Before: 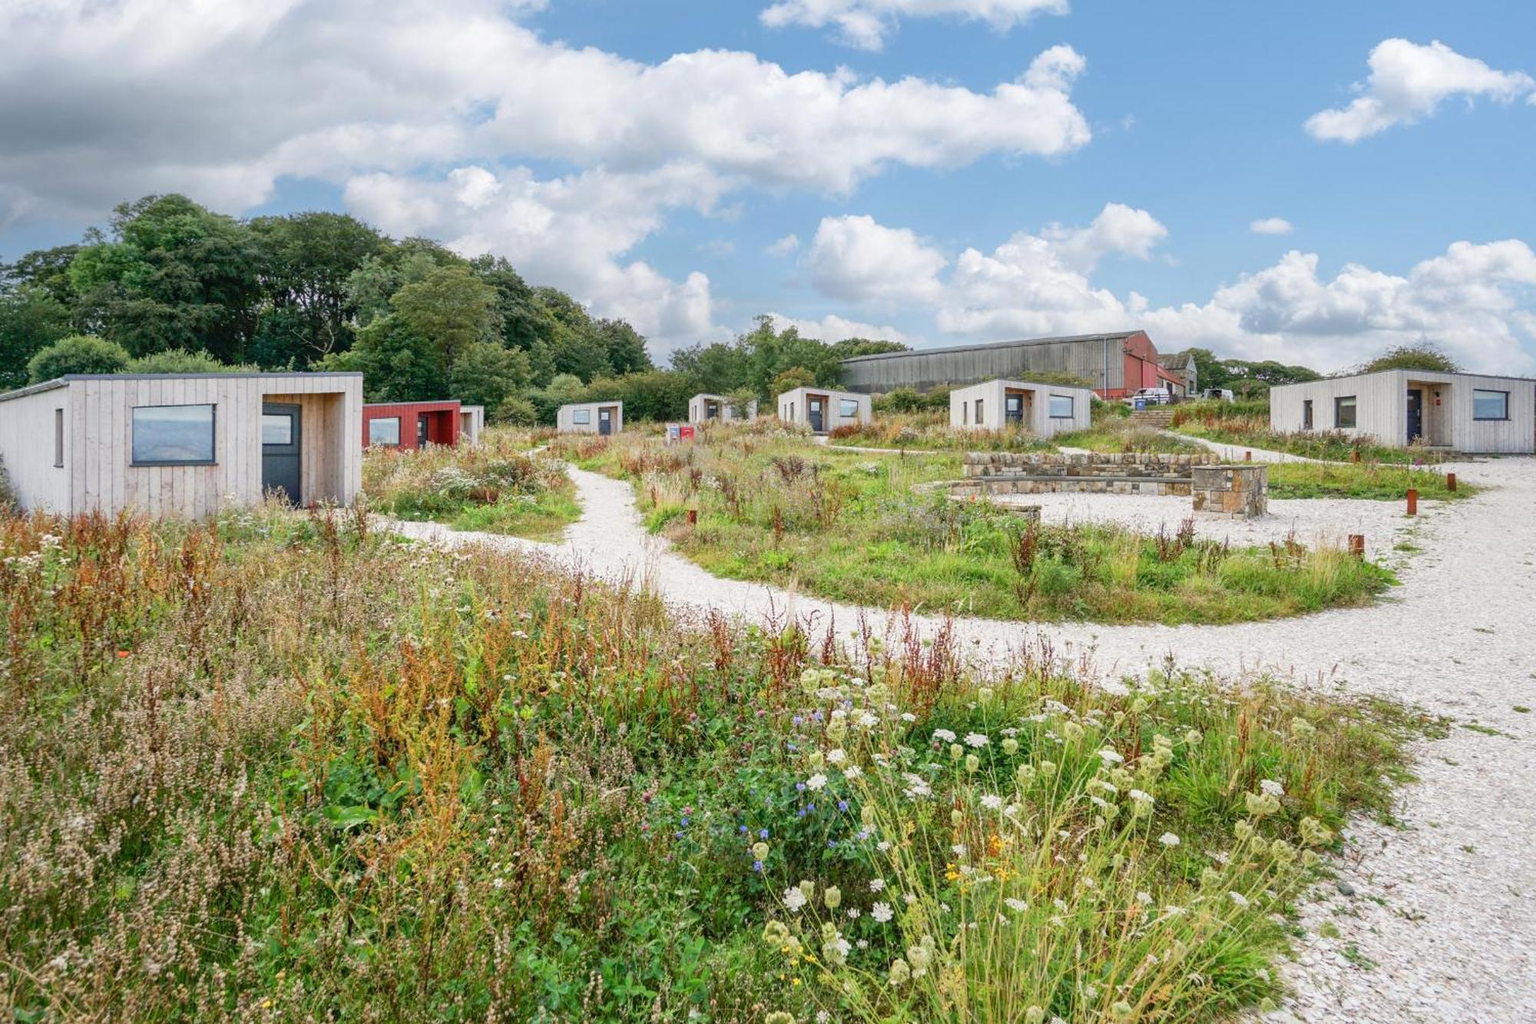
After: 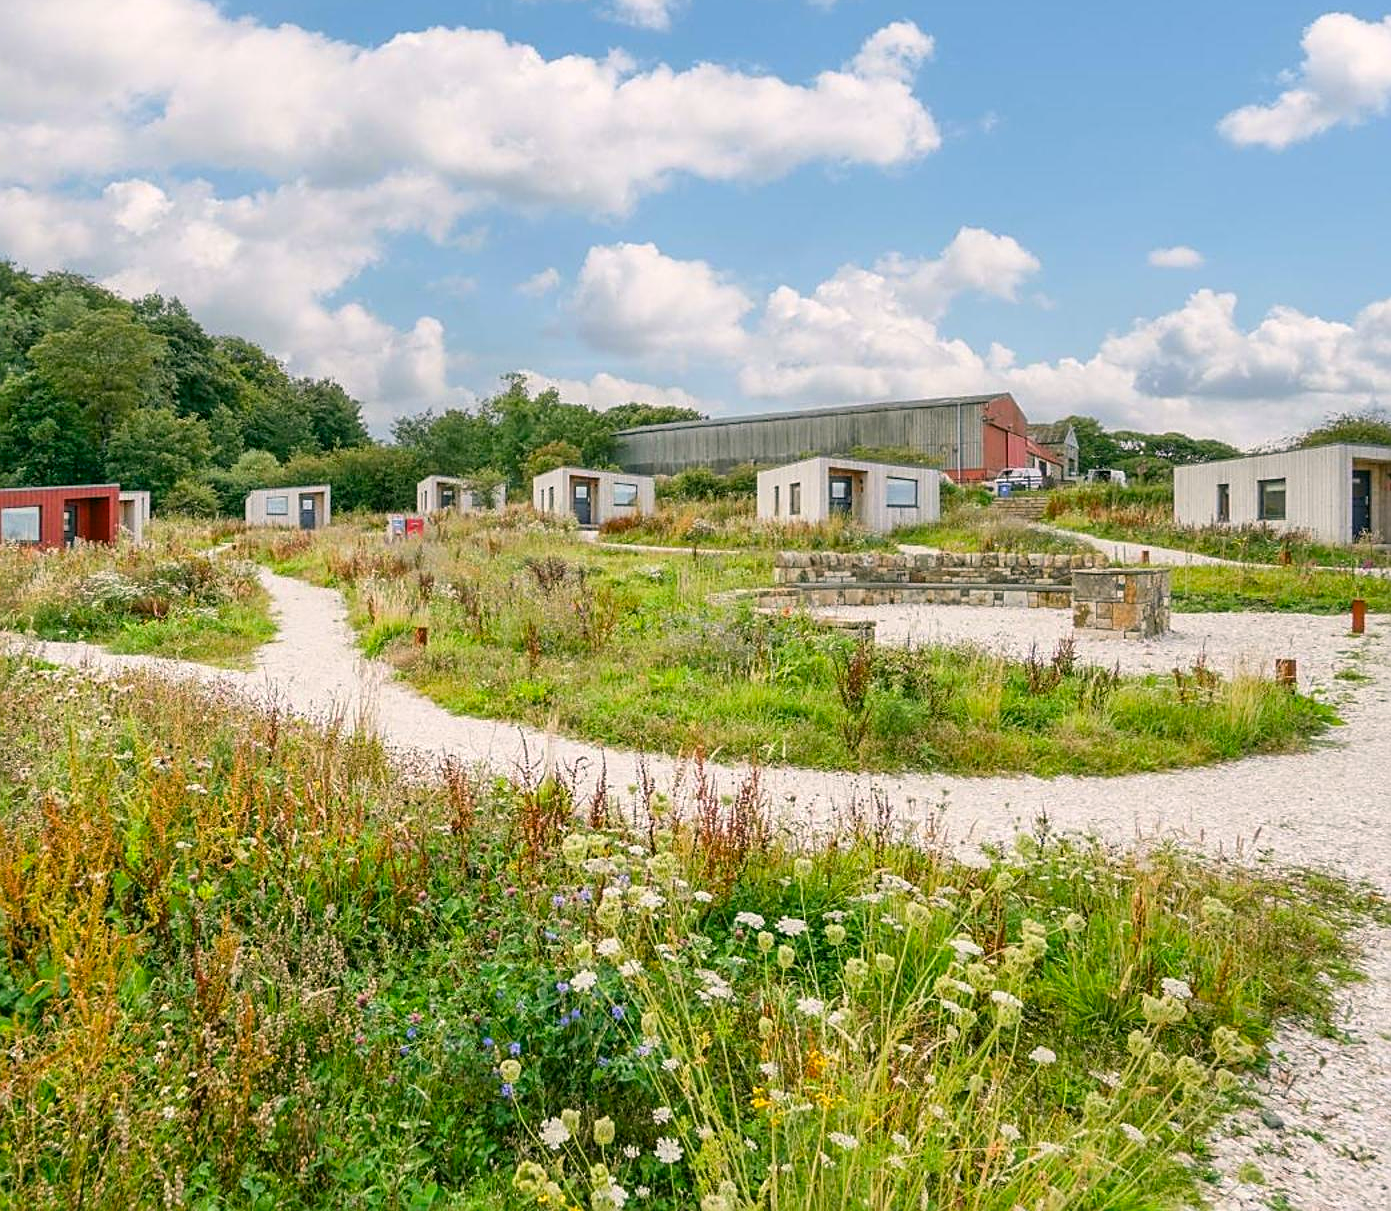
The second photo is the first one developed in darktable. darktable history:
exposure: compensate highlight preservation false
crop and rotate: left 24.034%, top 2.838%, right 6.406%, bottom 6.299%
color correction: highlights a* 4.02, highlights b* 4.98, shadows a* -7.55, shadows b* 4.98
color balance rgb: perceptual saturation grading › global saturation 10%, global vibrance 20%
sharpen: on, module defaults
